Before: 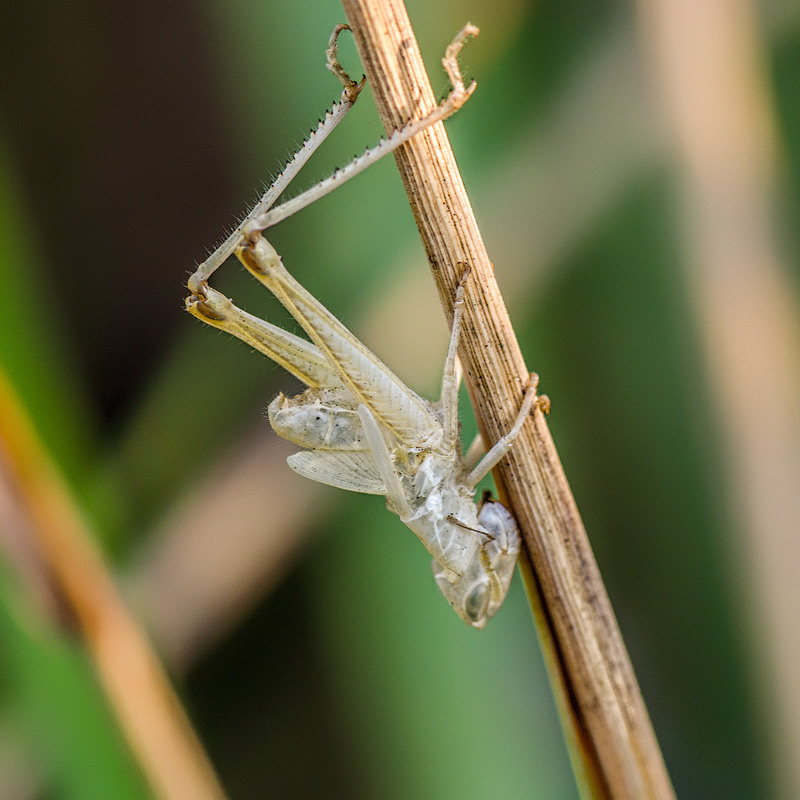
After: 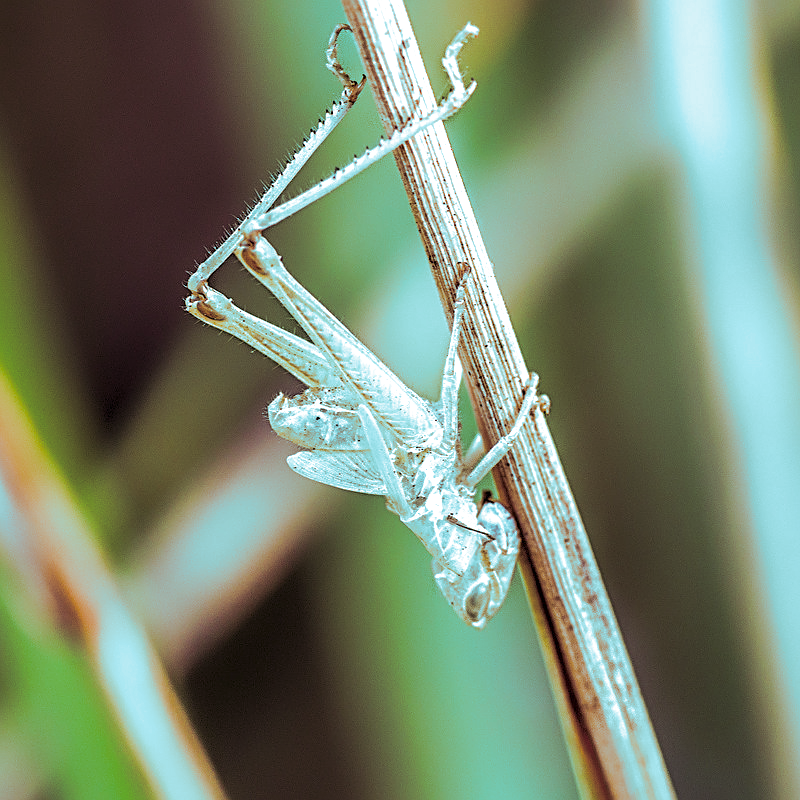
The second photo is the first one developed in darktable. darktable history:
split-toning: shadows › hue 327.6°, highlights › hue 198°, highlights › saturation 0.55, balance -21.25, compress 0%
exposure: exposure 0.77 EV, compensate highlight preservation false
sharpen: on, module defaults
